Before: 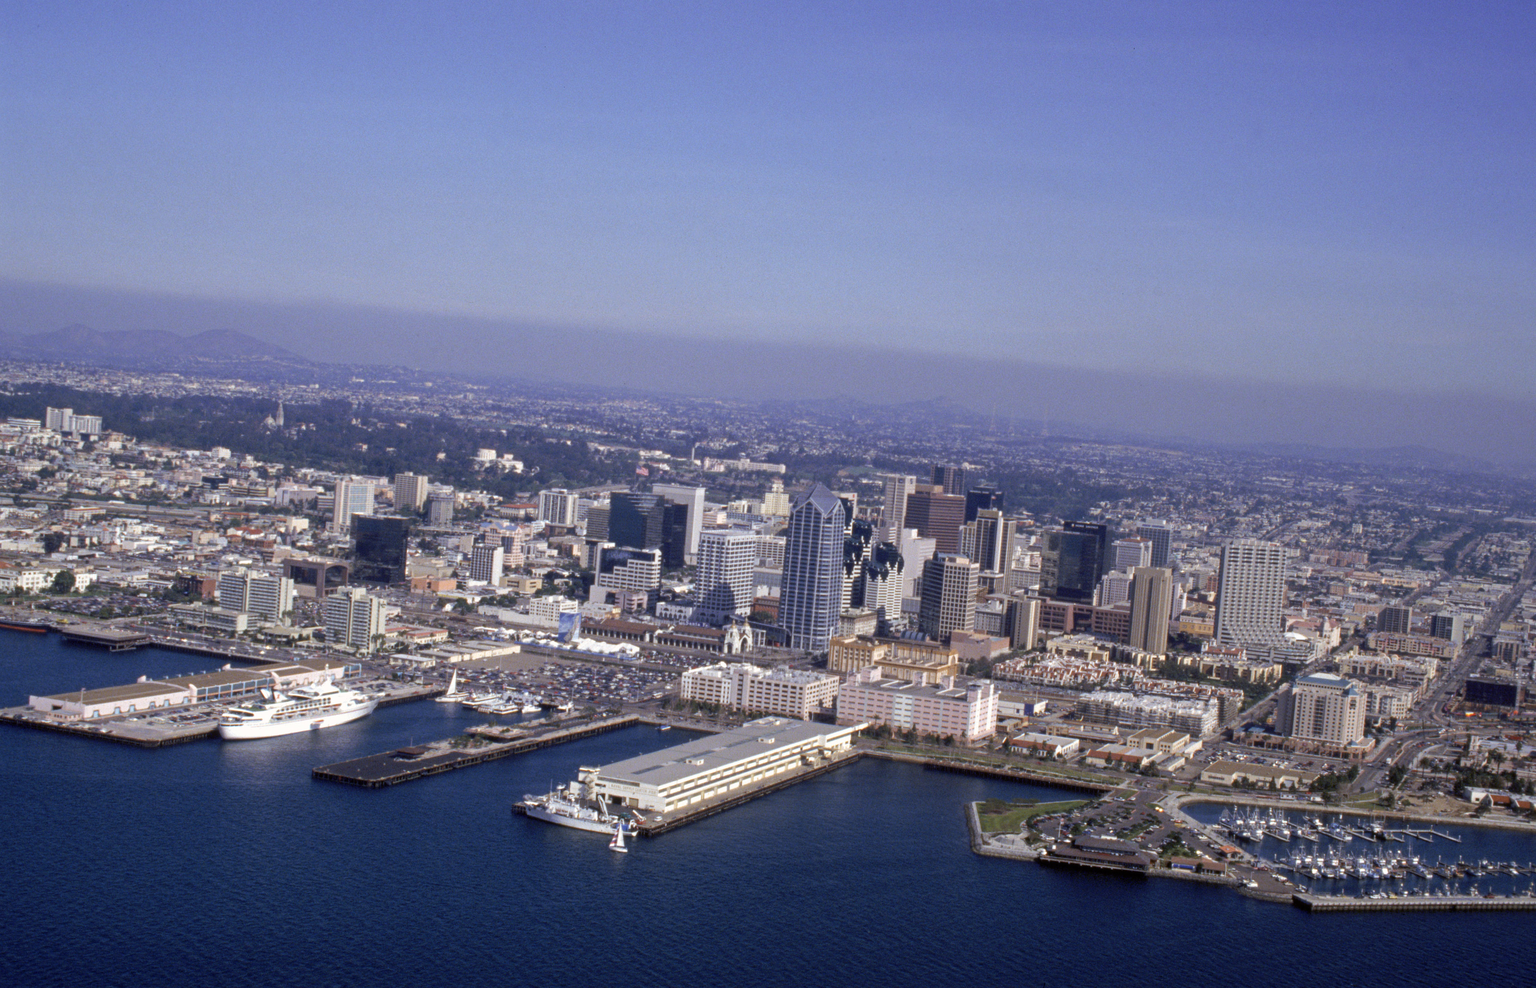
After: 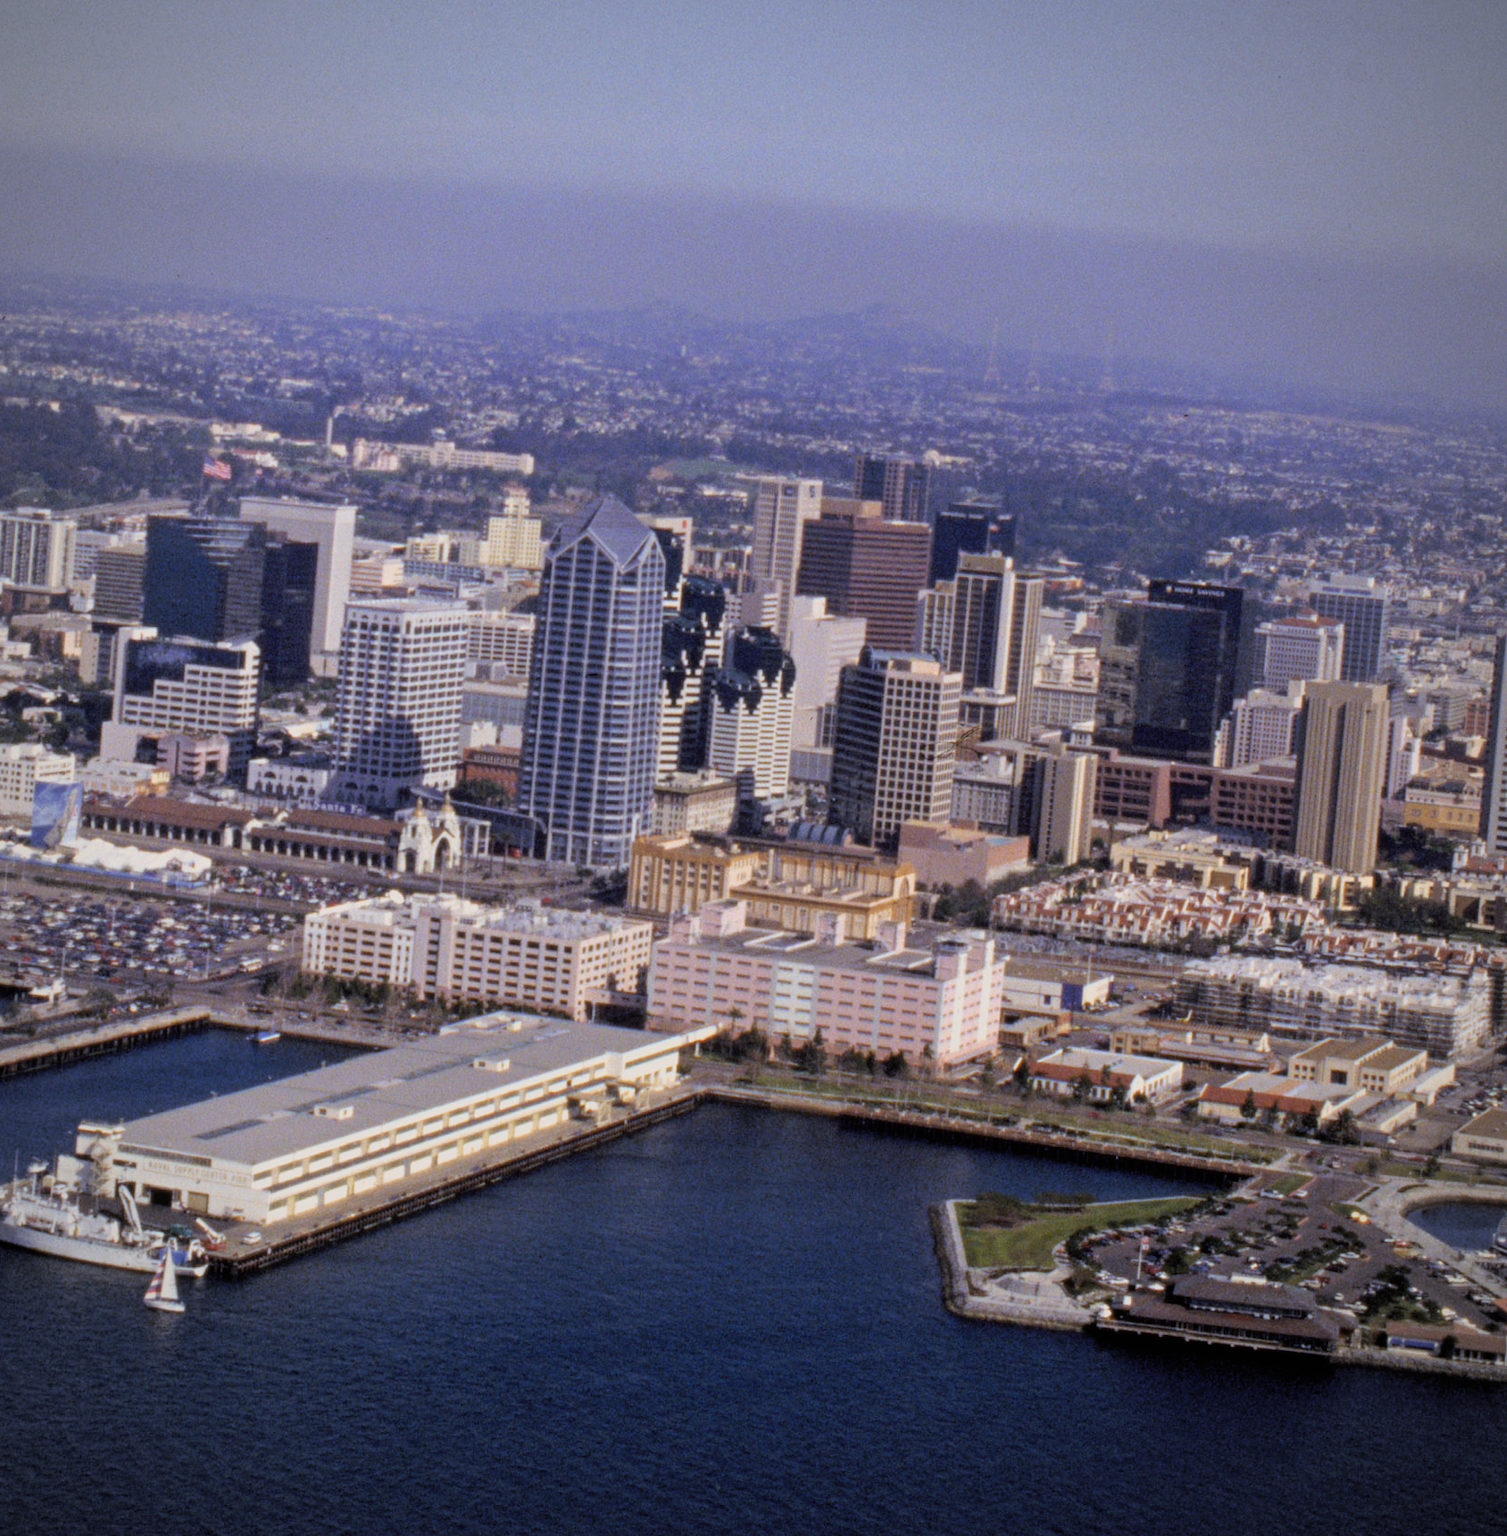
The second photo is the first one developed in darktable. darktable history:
crop: left 35.432%, top 26.233%, right 20.145%, bottom 3.432%
filmic rgb: black relative exposure -7.75 EV, white relative exposure 4.4 EV, threshold 3 EV, hardness 3.76, latitude 50%, contrast 1.1, color science v5 (2021), contrast in shadows safe, contrast in highlights safe, enable highlight reconstruction true
vignetting: fall-off radius 60.92%
color balance rgb: shadows lift › chroma 2%, shadows lift › hue 50°, power › hue 60°, highlights gain › chroma 1%, highlights gain › hue 60°, global offset › luminance 0.25%, global vibrance 30%
